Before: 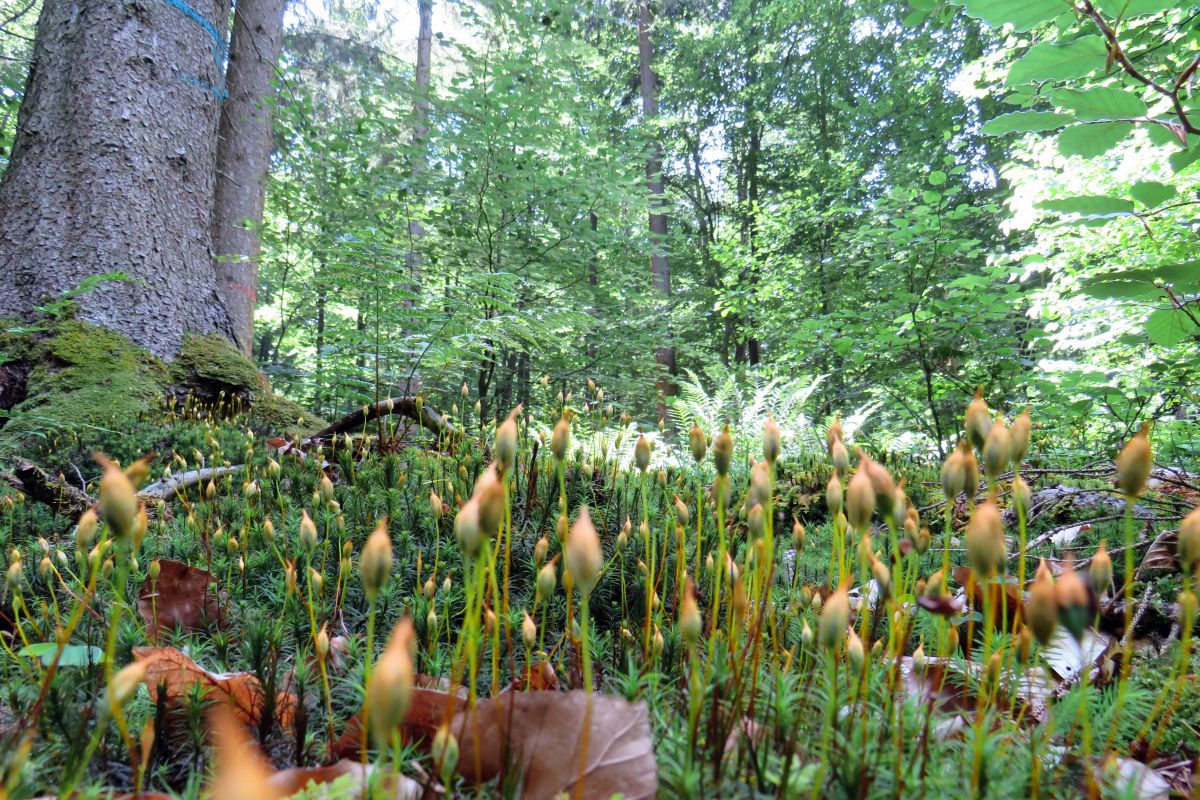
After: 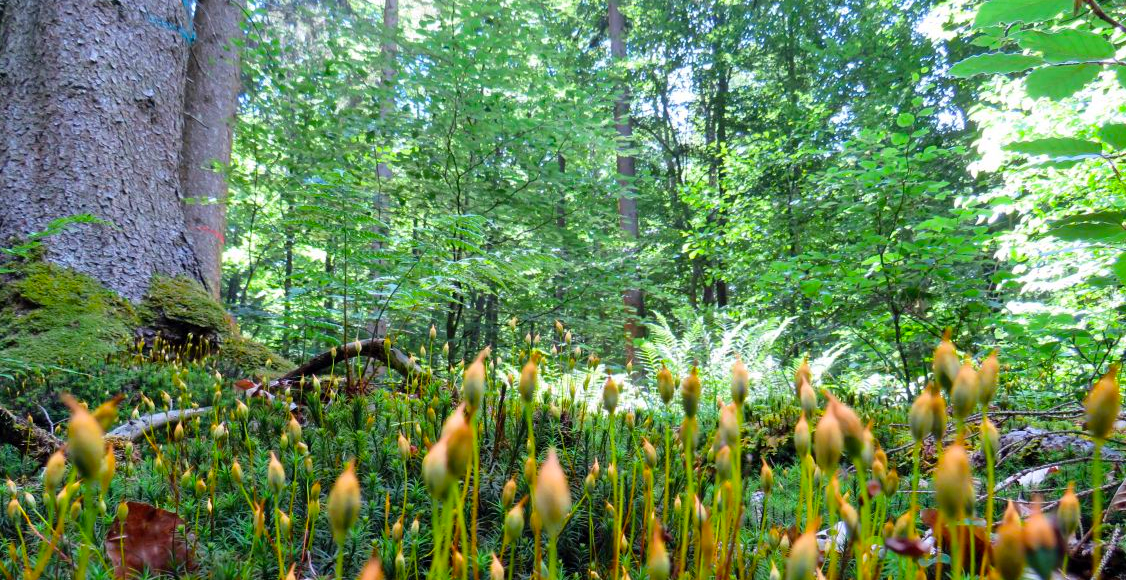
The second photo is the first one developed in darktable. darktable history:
crop: left 2.737%, top 7.287%, right 3.421%, bottom 20.179%
white balance: emerald 1
color balance rgb: perceptual saturation grading › global saturation 30%, global vibrance 20%
